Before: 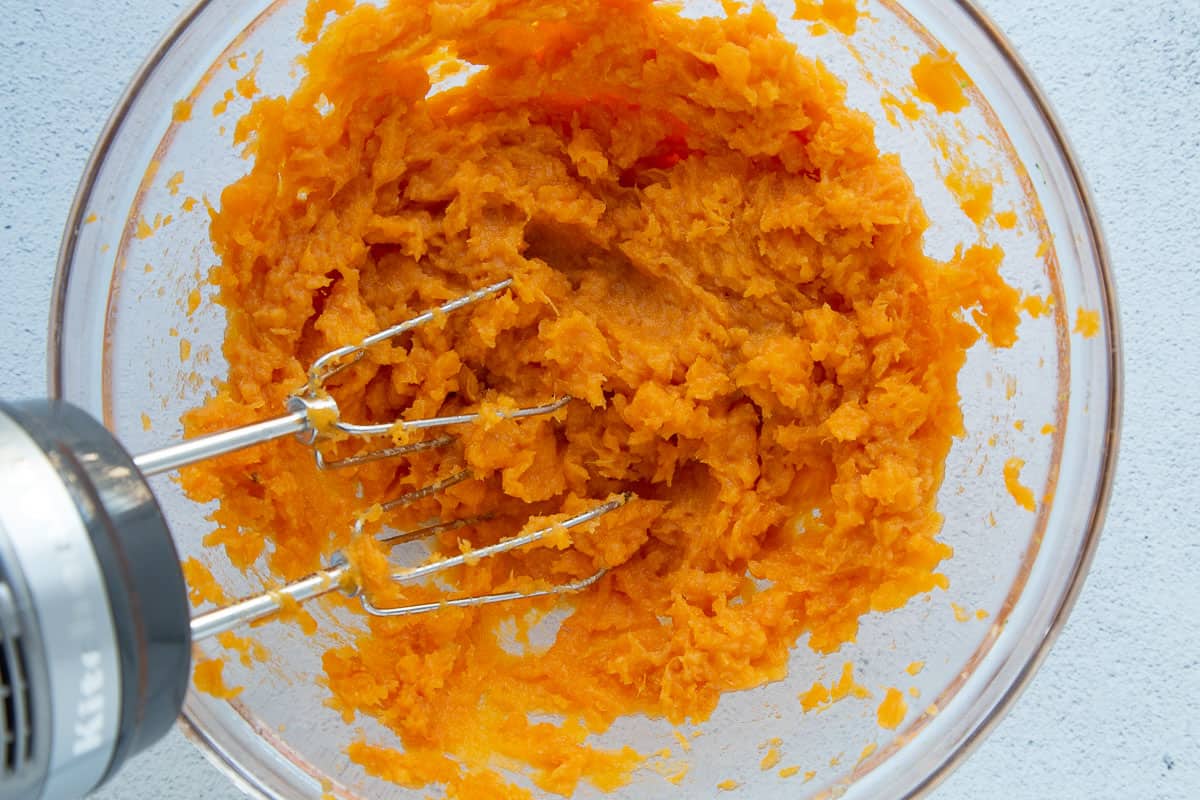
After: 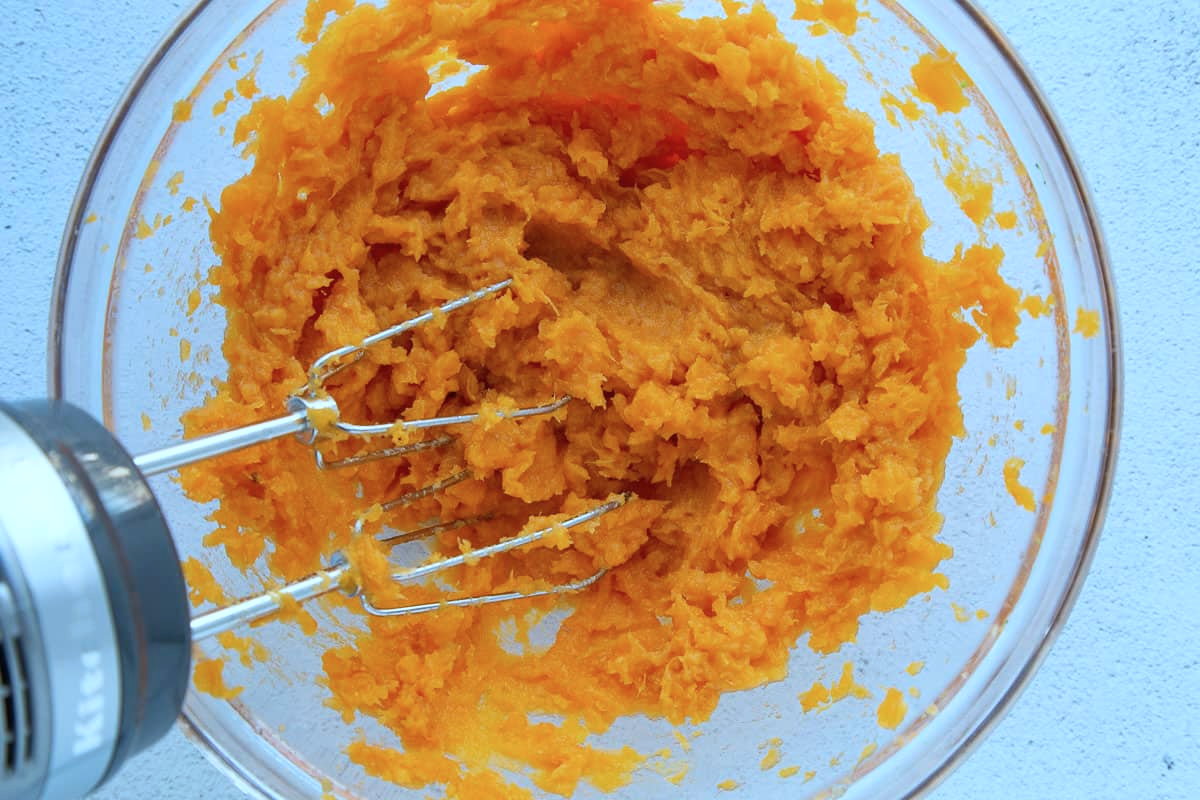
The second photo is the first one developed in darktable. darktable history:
color calibration: x 0.383, y 0.371, temperature 3891.74 K
